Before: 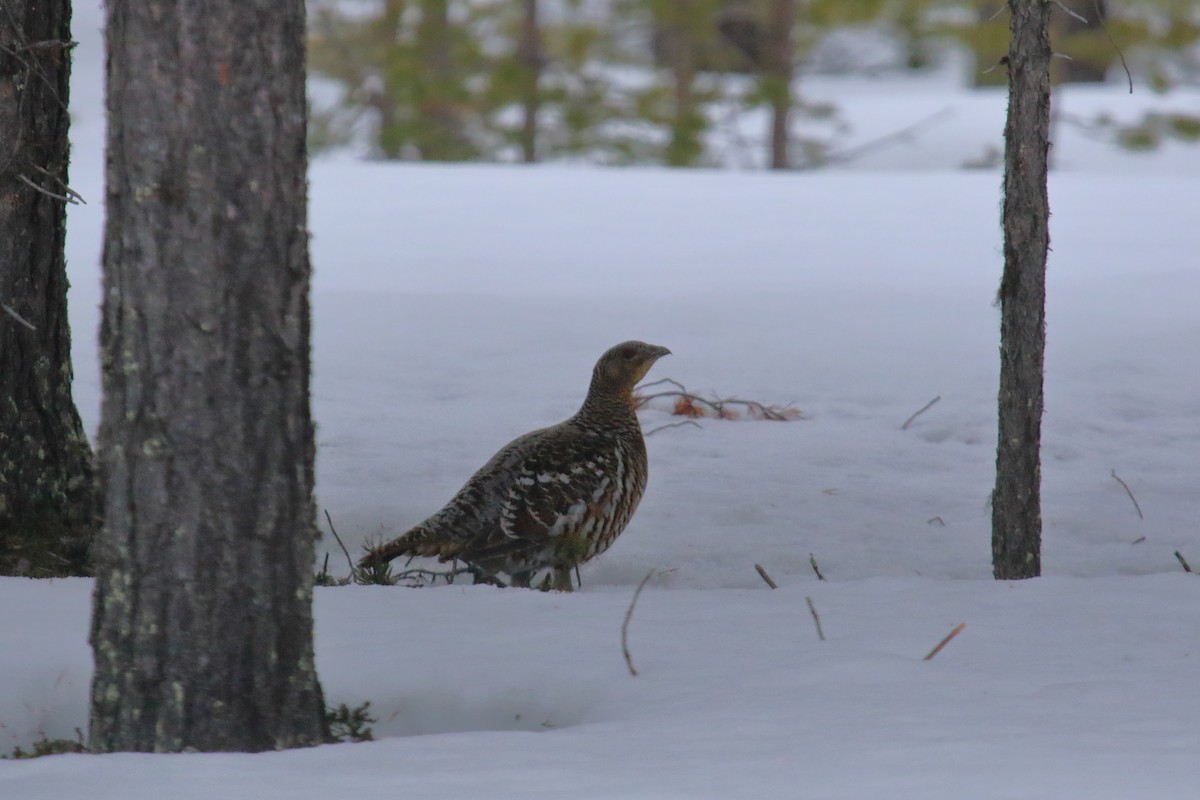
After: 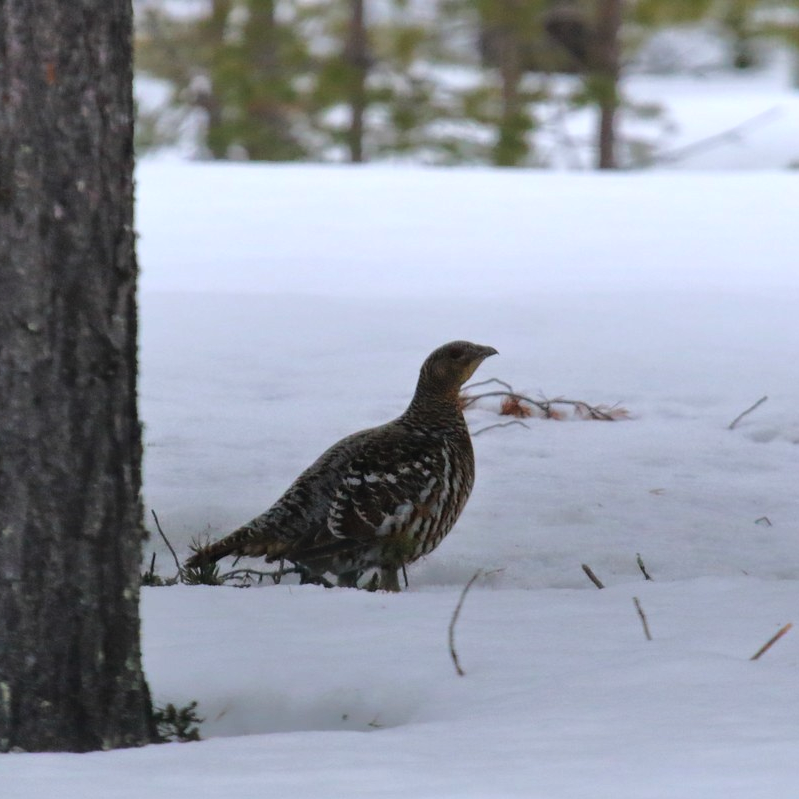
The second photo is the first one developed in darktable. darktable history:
tone equalizer: -8 EV -0.75 EV, -7 EV -0.7 EV, -6 EV -0.6 EV, -5 EV -0.4 EV, -3 EV 0.4 EV, -2 EV 0.6 EV, -1 EV 0.7 EV, +0 EV 0.75 EV, edges refinement/feathering 500, mask exposure compensation -1.57 EV, preserve details no
crop and rotate: left 14.436%, right 18.898%
